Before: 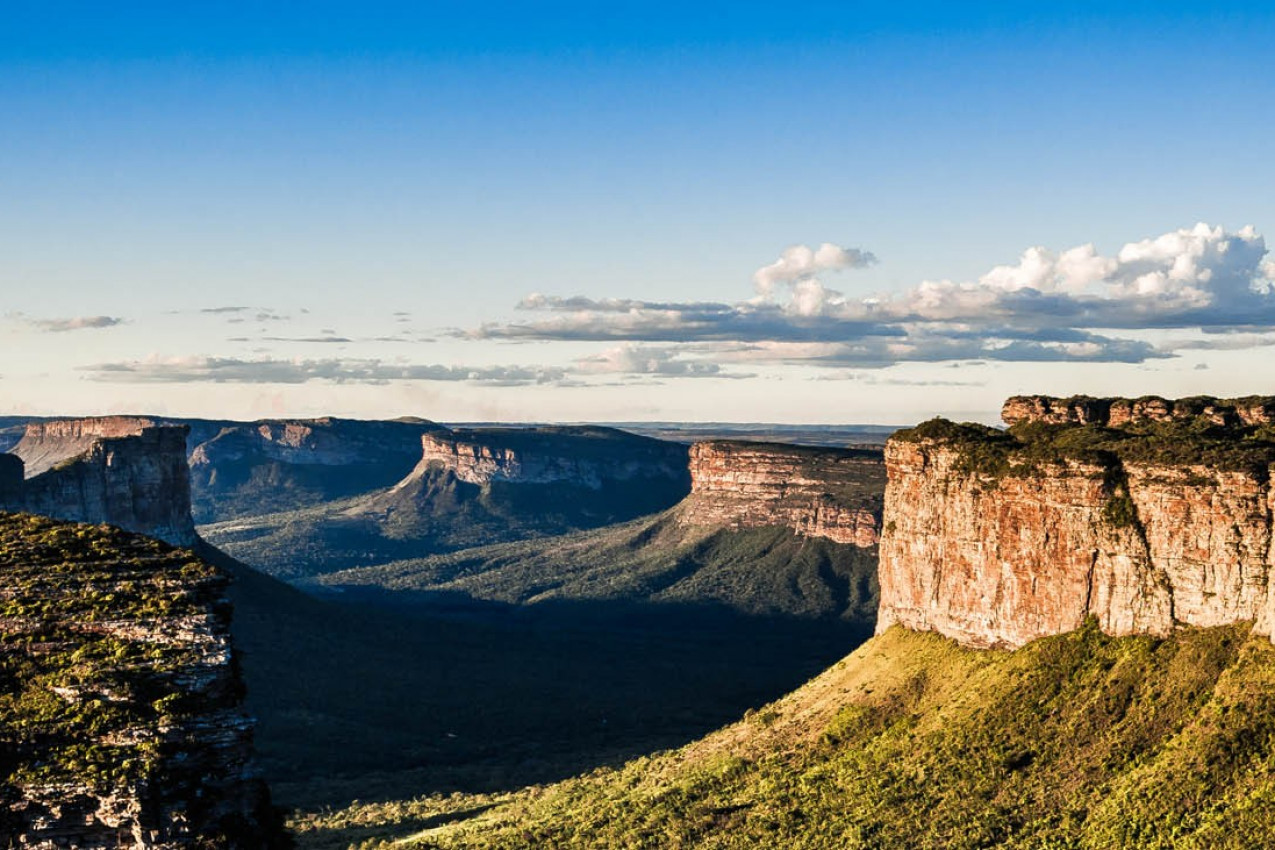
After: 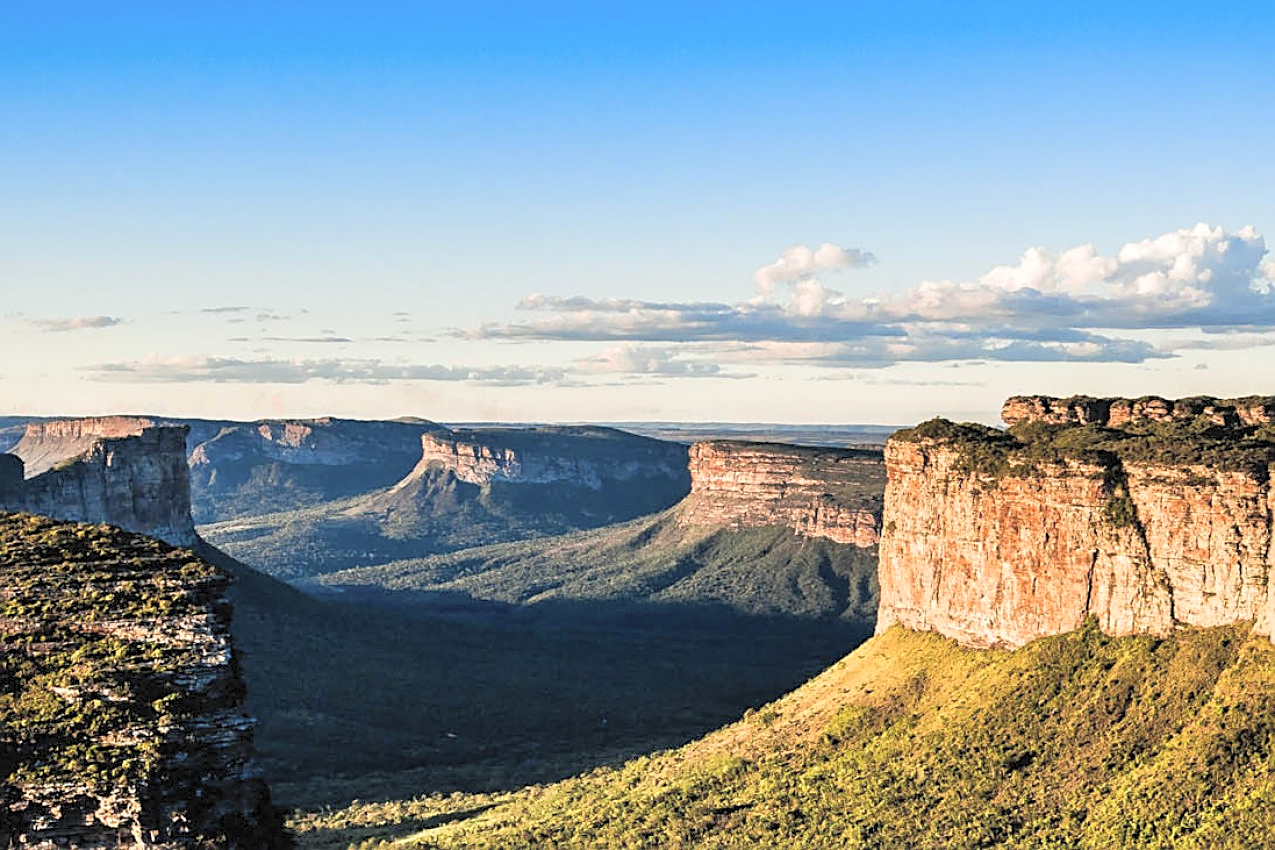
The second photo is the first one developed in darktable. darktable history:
sharpen: on, module defaults
color balance rgb: on, module defaults
contrast brightness saturation: brightness 0.28
